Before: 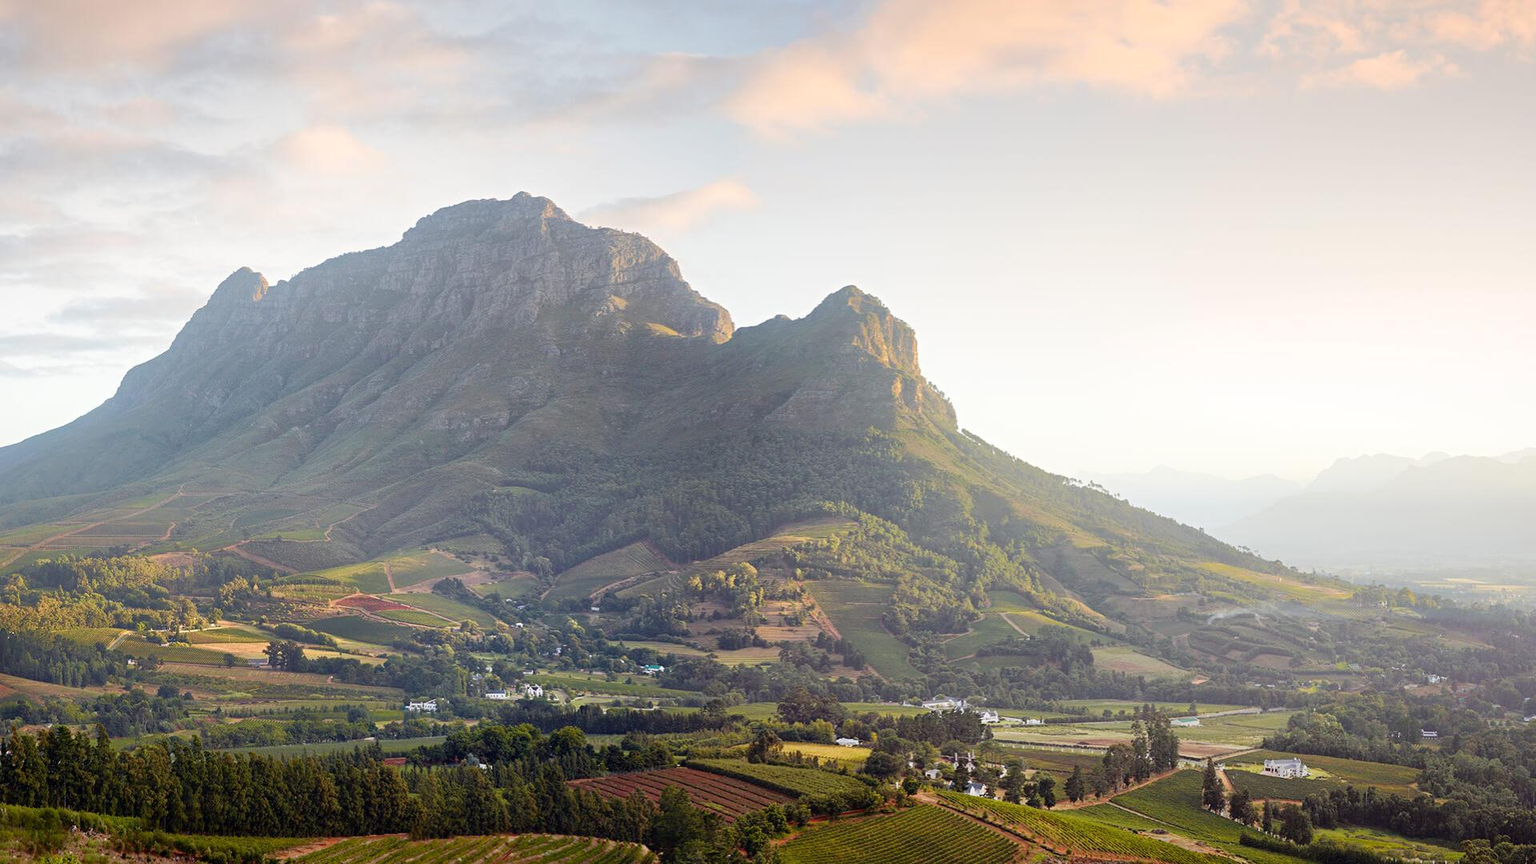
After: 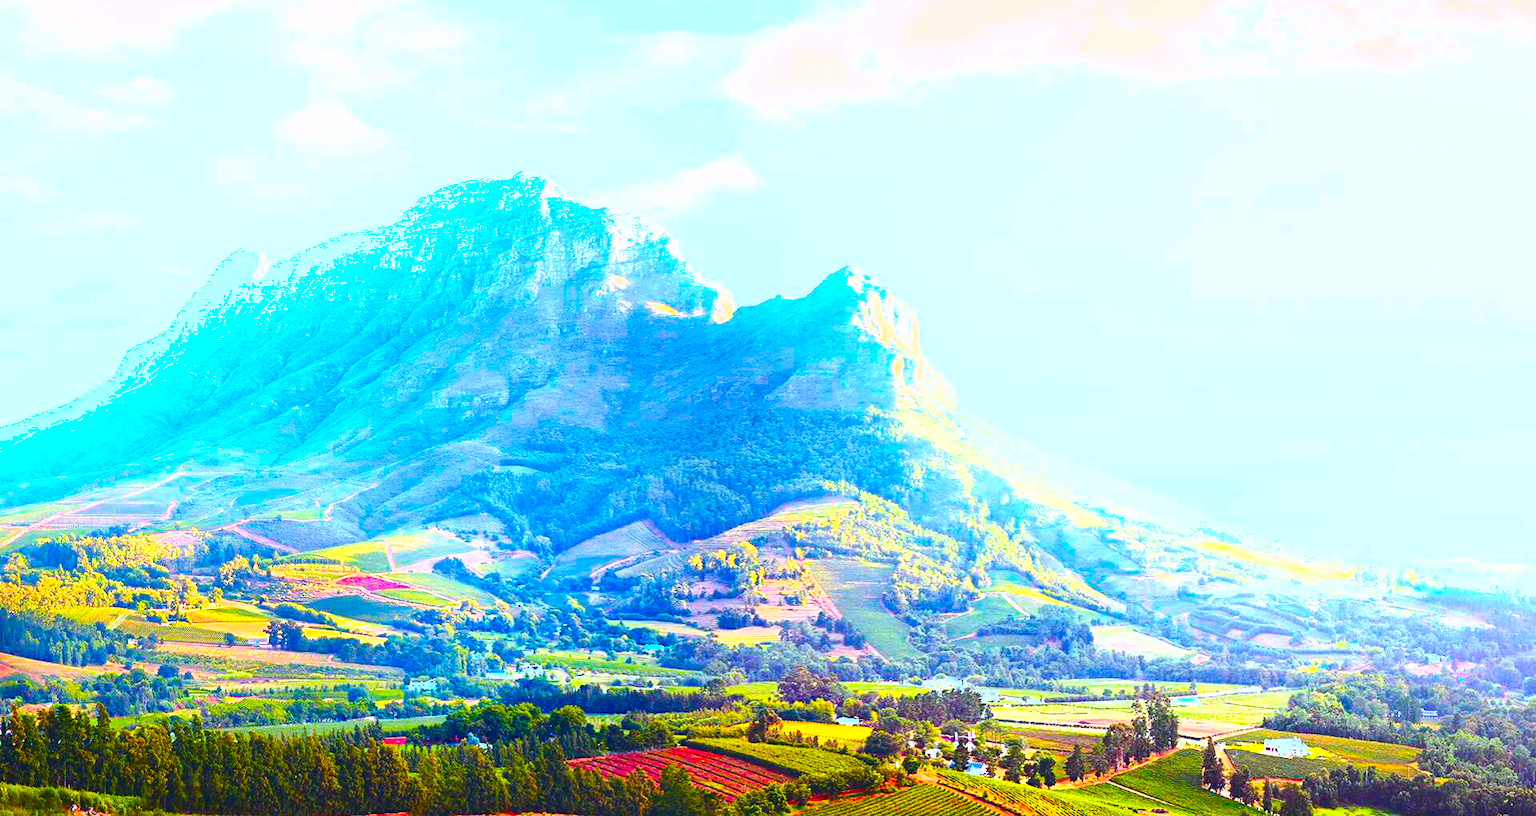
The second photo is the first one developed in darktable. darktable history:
exposure: black level correction -0.005, exposure 1 EV, compensate highlight preservation false
tone equalizer: -8 EV -0.75 EV, -7 EV -0.7 EV, -6 EV -0.6 EV, -5 EV -0.4 EV, -3 EV 0.4 EV, -2 EV 0.6 EV, -1 EV 0.7 EV, +0 EV 0.75 EV, edges refinement/feathering 500, mask exposure compensation -1.57 EV, preserve details no
crop and rotate: top 2.479%, bottom 3.018%
color balance rgb: linear chroma grading › shadows 10%, linear chroma grading › highlights 10%, linear chroma grading › global chroma 15%, linear chroma grading › mid-tones 15%, perceptual saturation grading › global saturation 40%, perceptual saturation grading › highlights -25%, perceptual saturation grading › mid-tones 35%, perceptual saturation grading › shadows 35%, perceptual brilliance grading › global brilliance 11.29%, global vibrance 11.29%
color calibration: output R [0.972, 0.068, -0.094, 0], output G [-0.178, 1.216, -0.086, 0], output B [0.095, -0.136, 0.98, 0], illuminant custom, x 0.371, y 0.381, temperature 4283.16 K
lowpass: radius 0.1, contrast 0.85, saturation 1.1, unbound 0
contrast brightness saturation: contrast 0.16, saturation 0.32
shadows and highlights: low approximation 0.01, soften with gaussian
